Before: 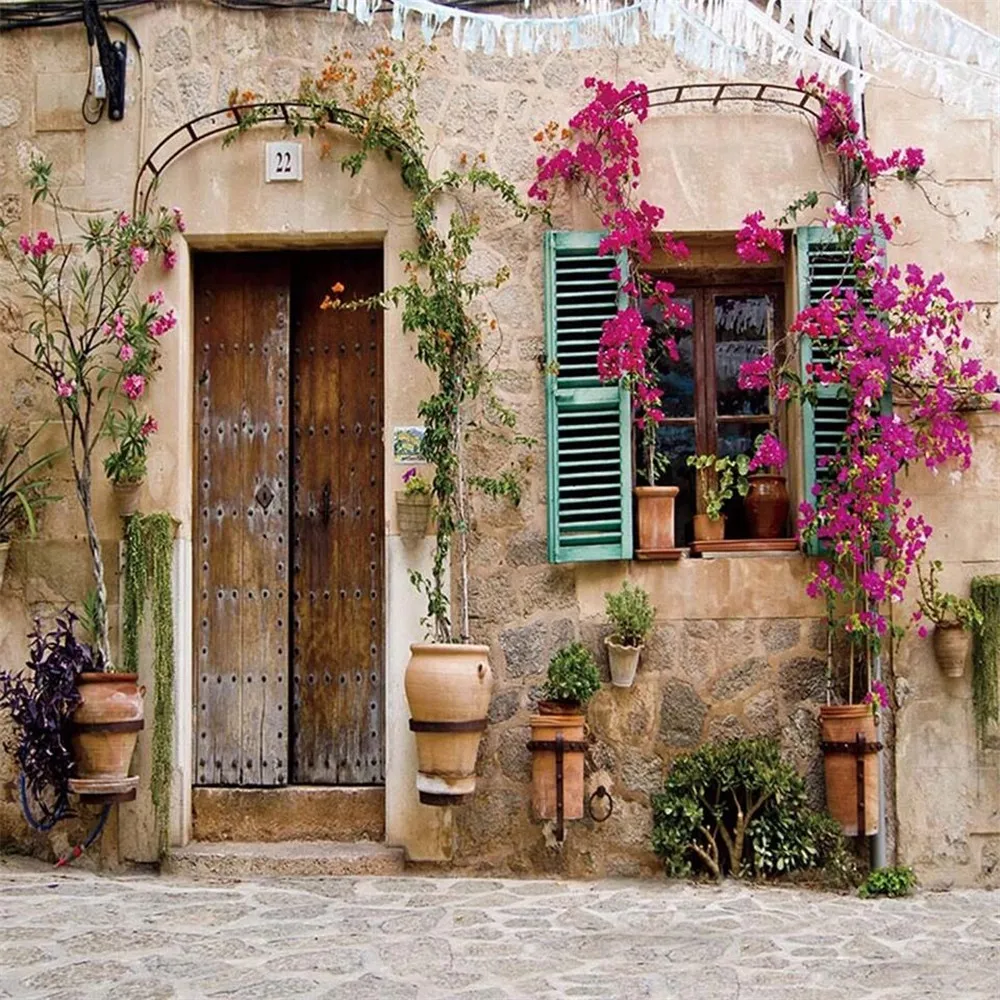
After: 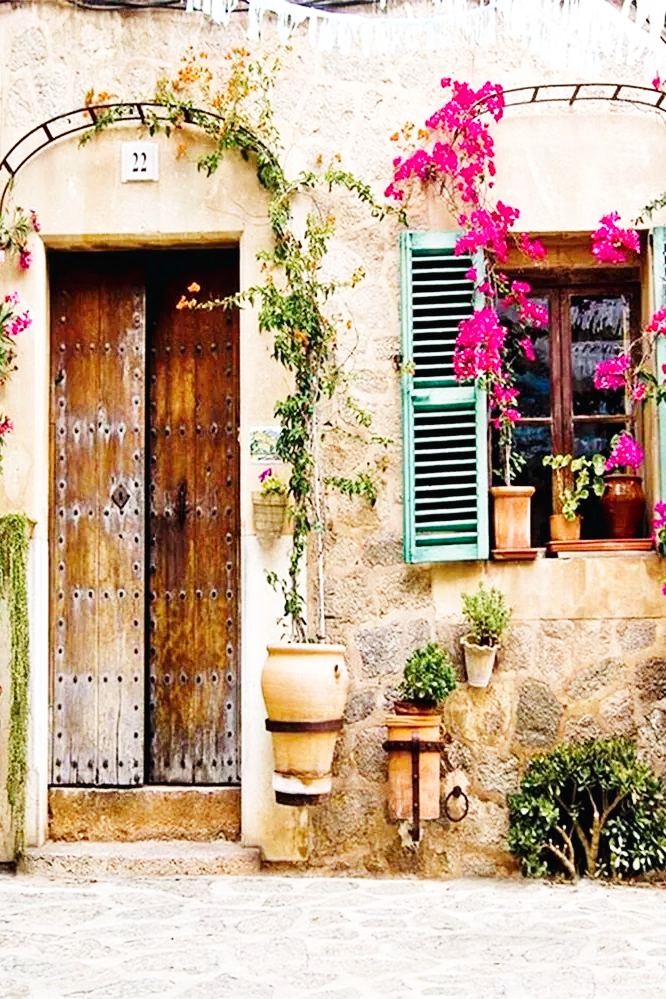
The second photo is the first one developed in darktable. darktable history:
base curve: curves: ch0 [(0, 0.003) (0.001, 0.002) (0.006, 0.004) (0.02, 0.022) (0.048, 0.086) (0.094, 0.234) (0.162, 0.431) (0.258, 0.629) (0.385, 0.8) (0.548, 0.918) (0.751, 0.988) (1, 1)], preserve colors none
exposure: compensate highlight preservation false
crop and rotate: left 14.436%, right 18.898%
